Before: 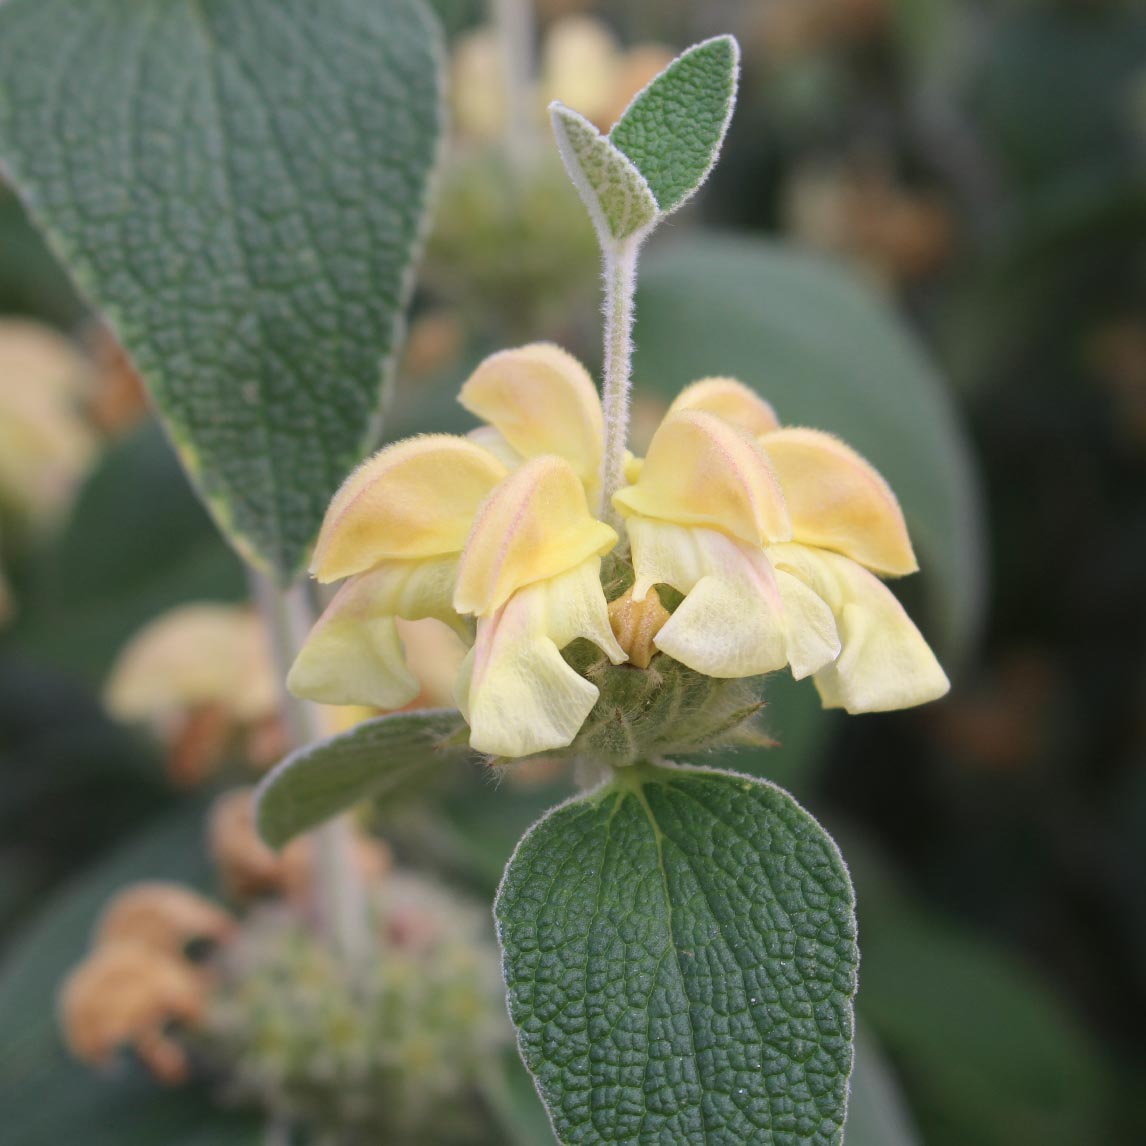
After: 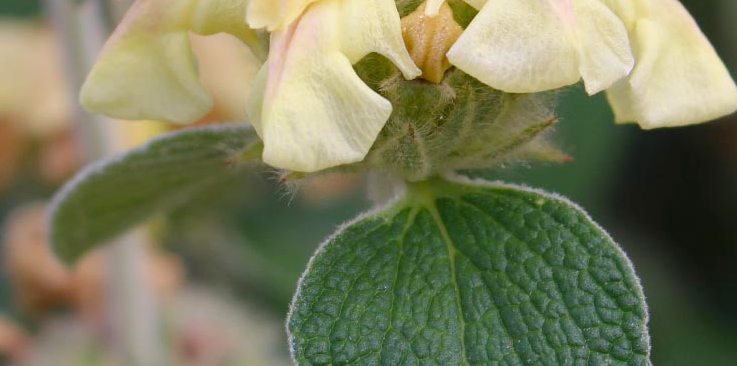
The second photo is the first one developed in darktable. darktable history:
color balance rgb: perceptual saturation grading › global saturation 20%, perceptual saturation grading › highlights -25%, perceptual saturation grading › shadows 25%
crop: left 18.091%, top 51.13%, right 17.525%, bottom 16.85%
